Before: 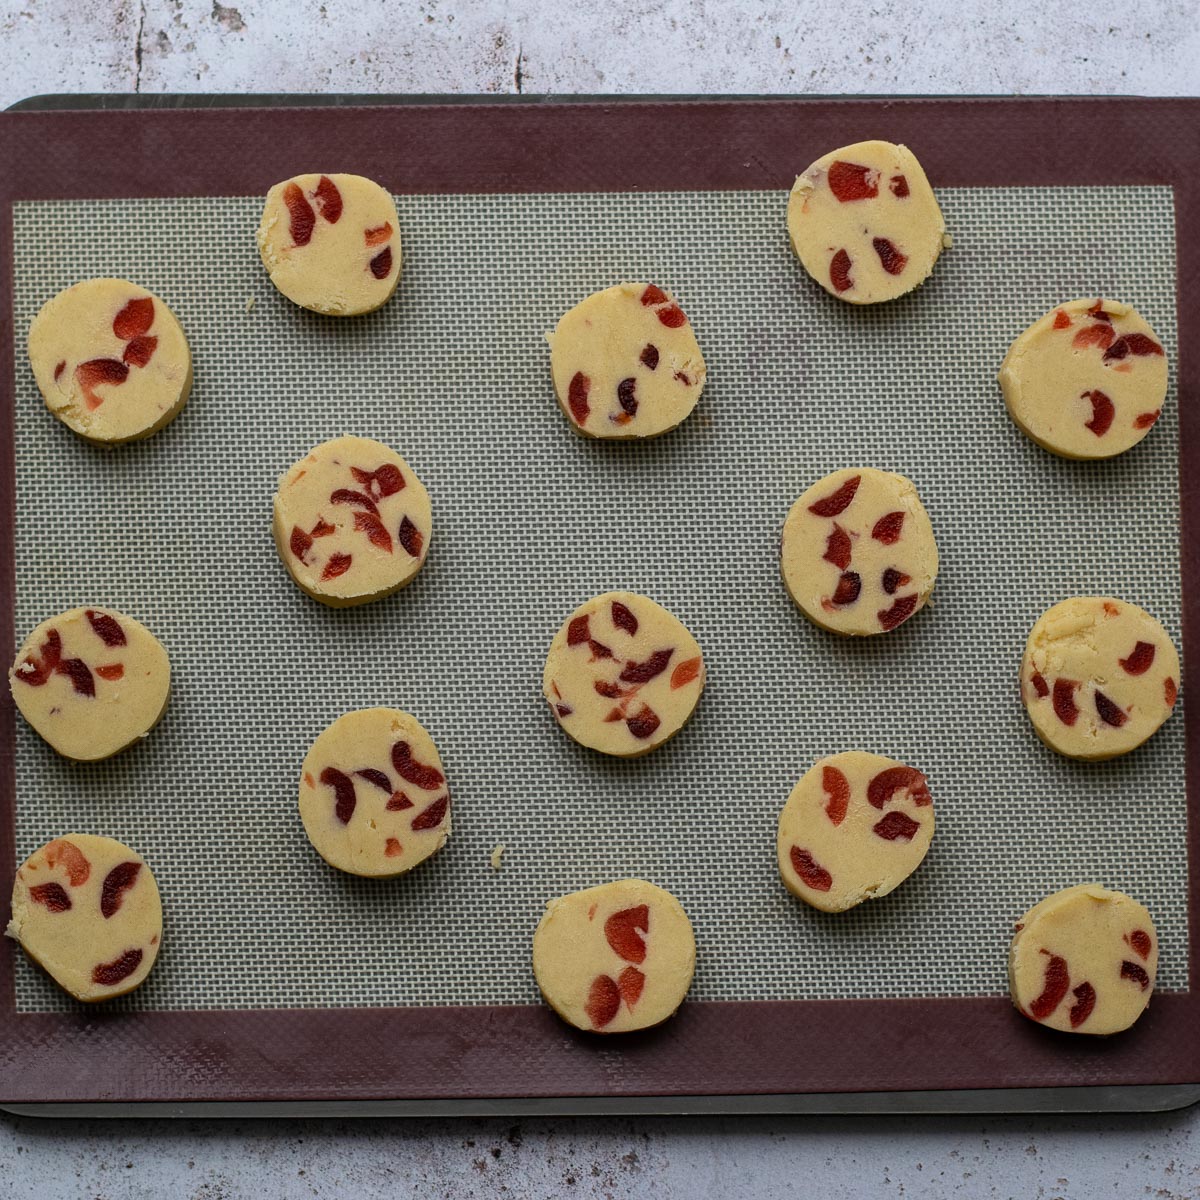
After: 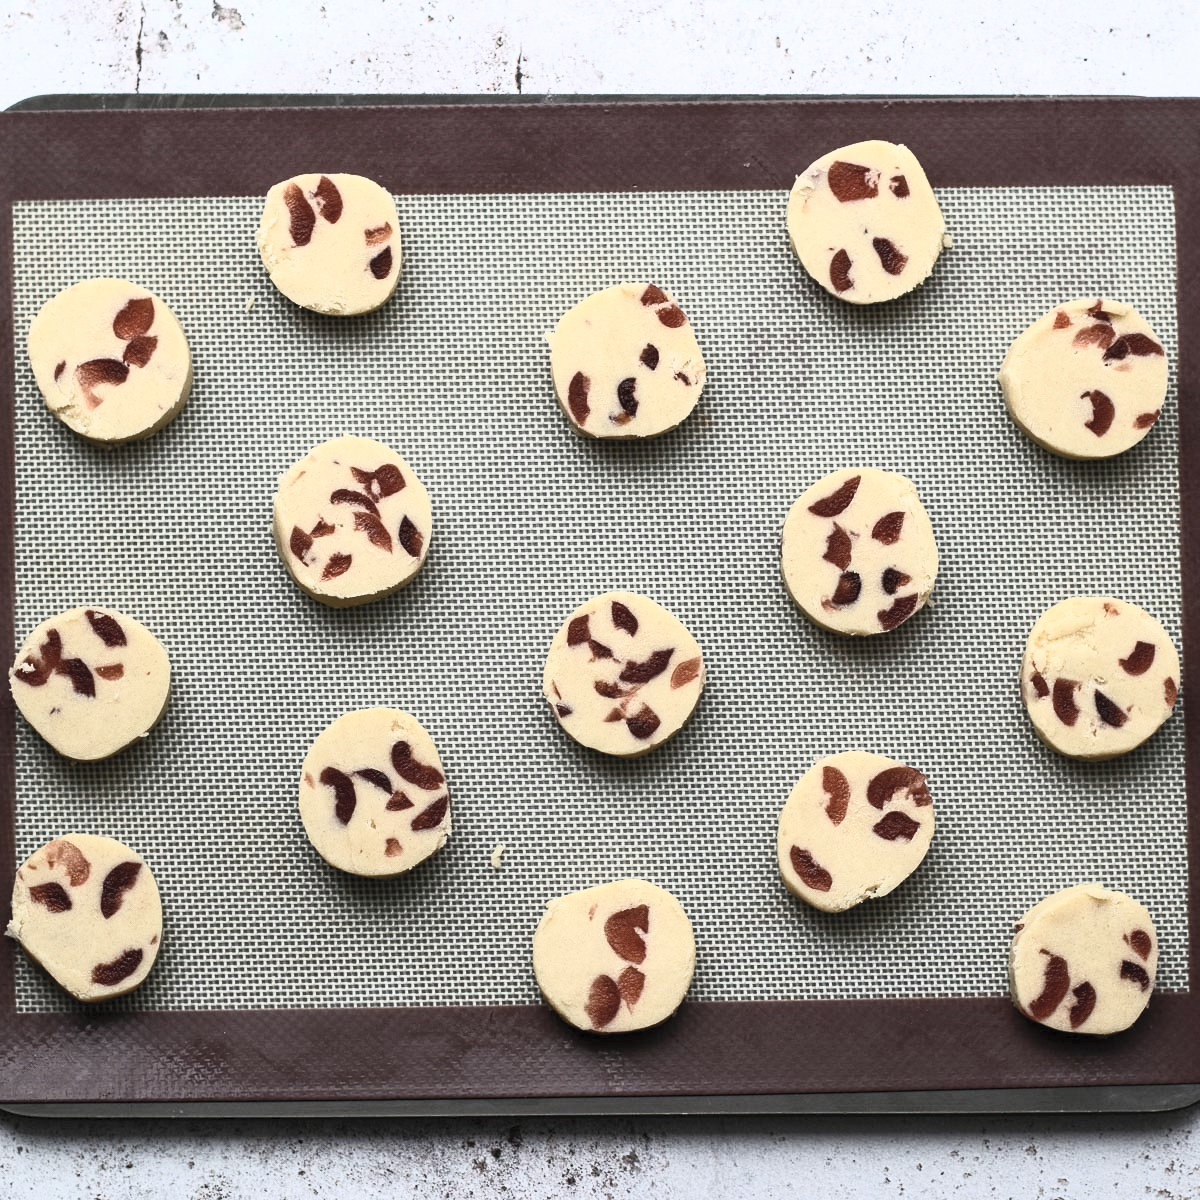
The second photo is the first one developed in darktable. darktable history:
contrast brightness saturation: contrast 0.57, brightness 0.57, saturation -0.34
